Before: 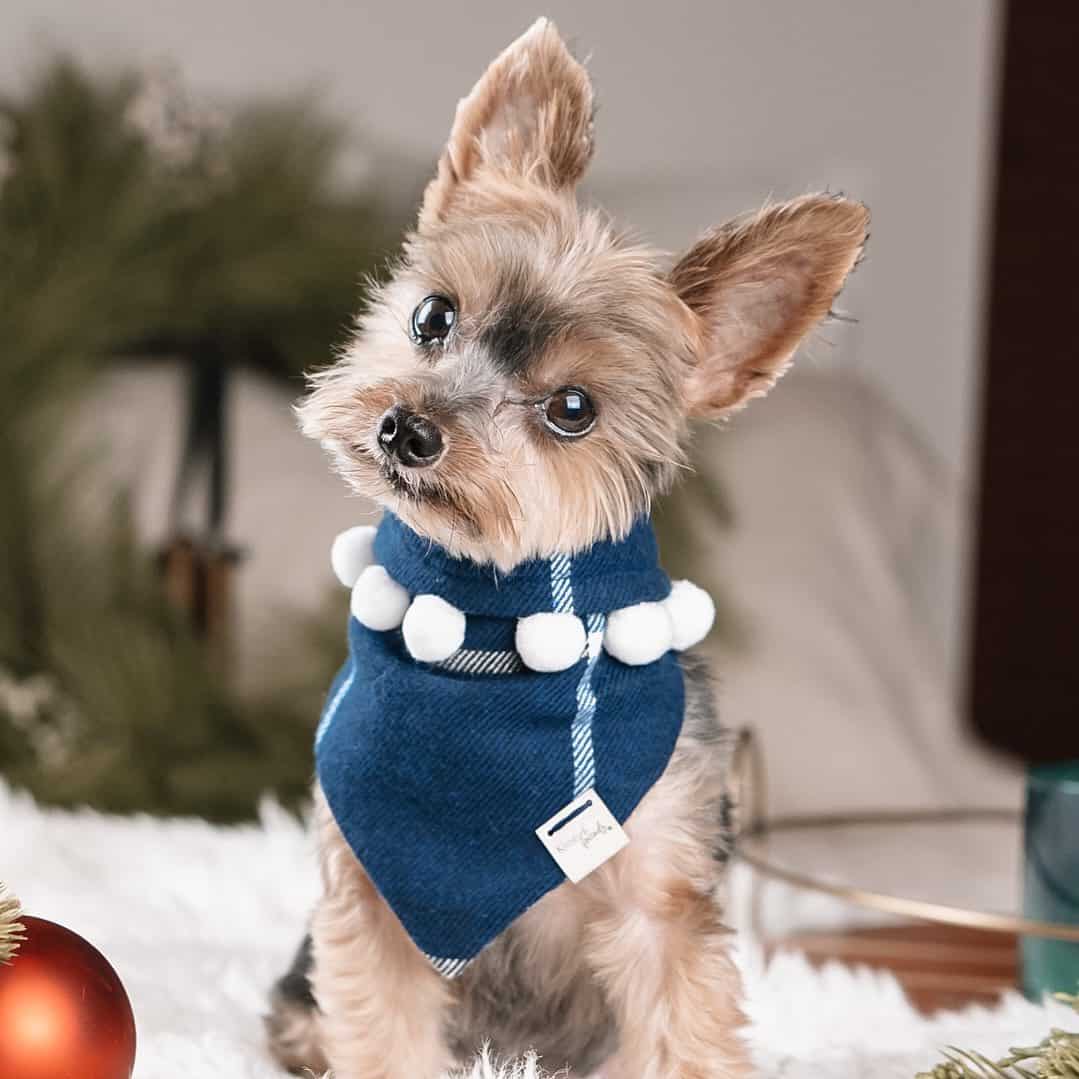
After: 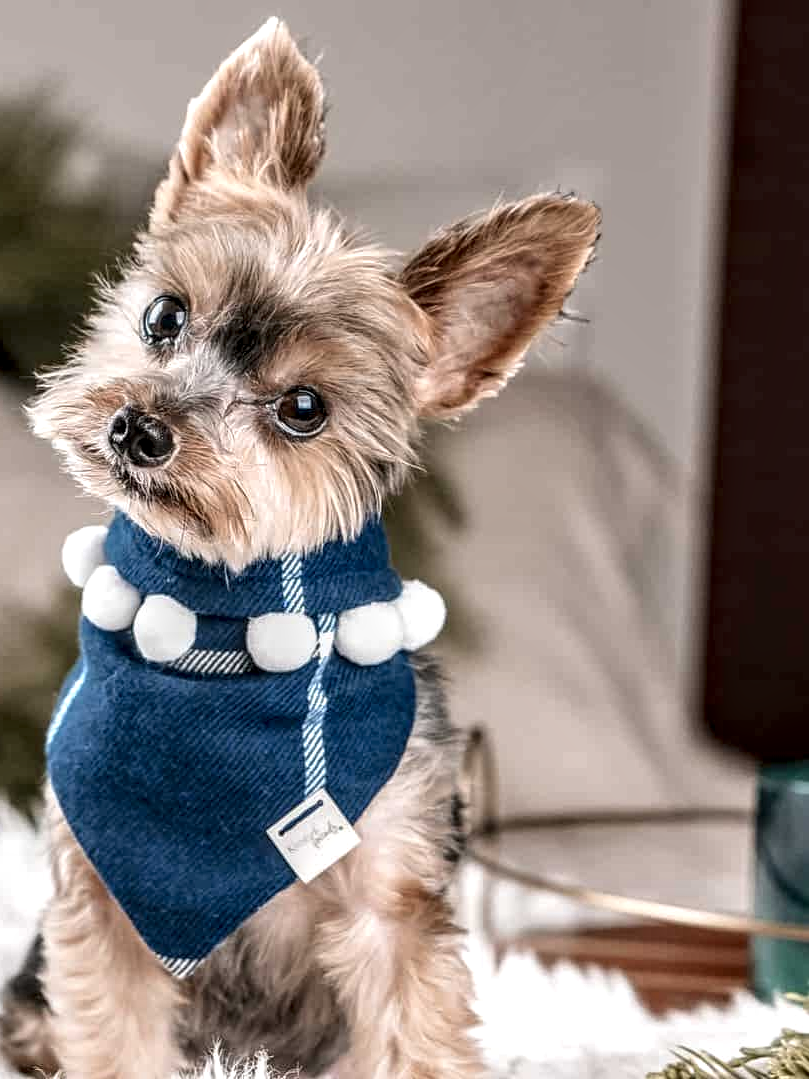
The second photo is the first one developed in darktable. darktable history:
crop and rotate: left 24.952%
local contrast: highlights 5%, shadows 1%, detail 181%
